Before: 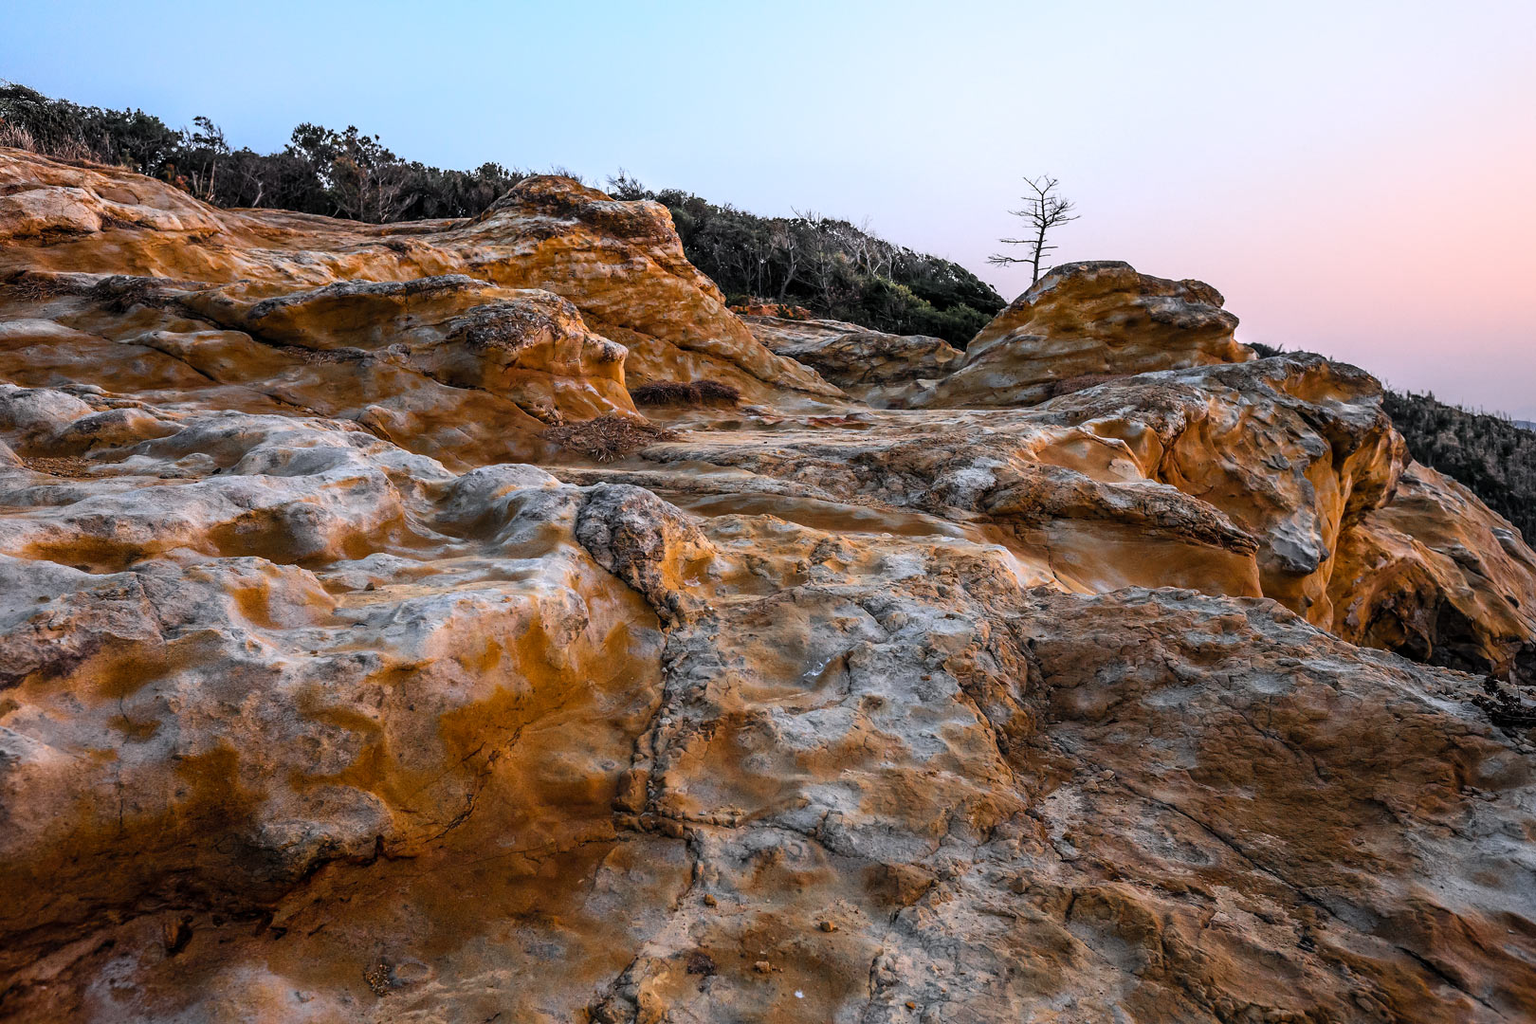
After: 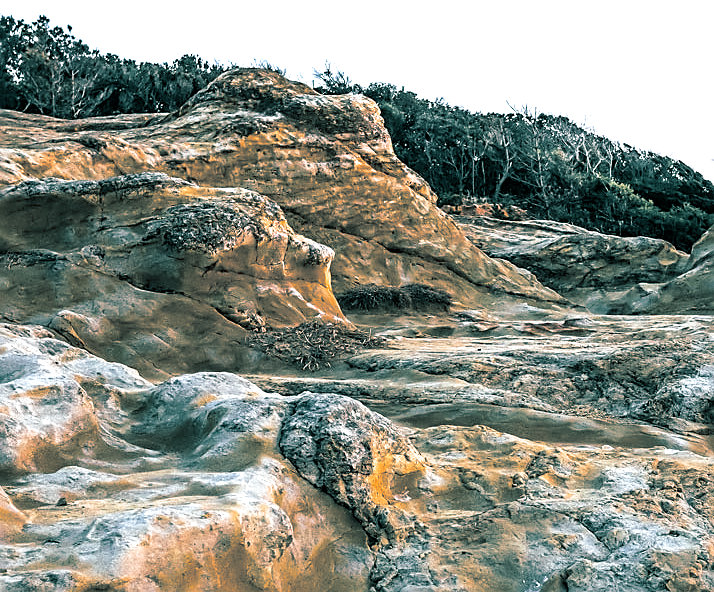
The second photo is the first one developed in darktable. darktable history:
color correction: highlights a* -6.69, highlights b* 0.49
crop: left 20.248%, top 10.86%, right 35.675%, bottom 34.321%
exposure: black level correction 0, exposure 0.7 EV, compensate exposure bias true, compensate highlight preservation false
contrast equalizer: y [[0.5 ×4, 0.524, 0.59], [0.5 ×6], [0.5 ×6], [0, 0, 0, 0.01, 0.045, 0.012], [0, 0, 0, 0.044, 0.195, 0.131]]
sharpen: on, module defaults
split-toning: shadows › hue 183.6°, shadows › saturation 0.52, highlights › hue 0°, highlights › saturation 0
